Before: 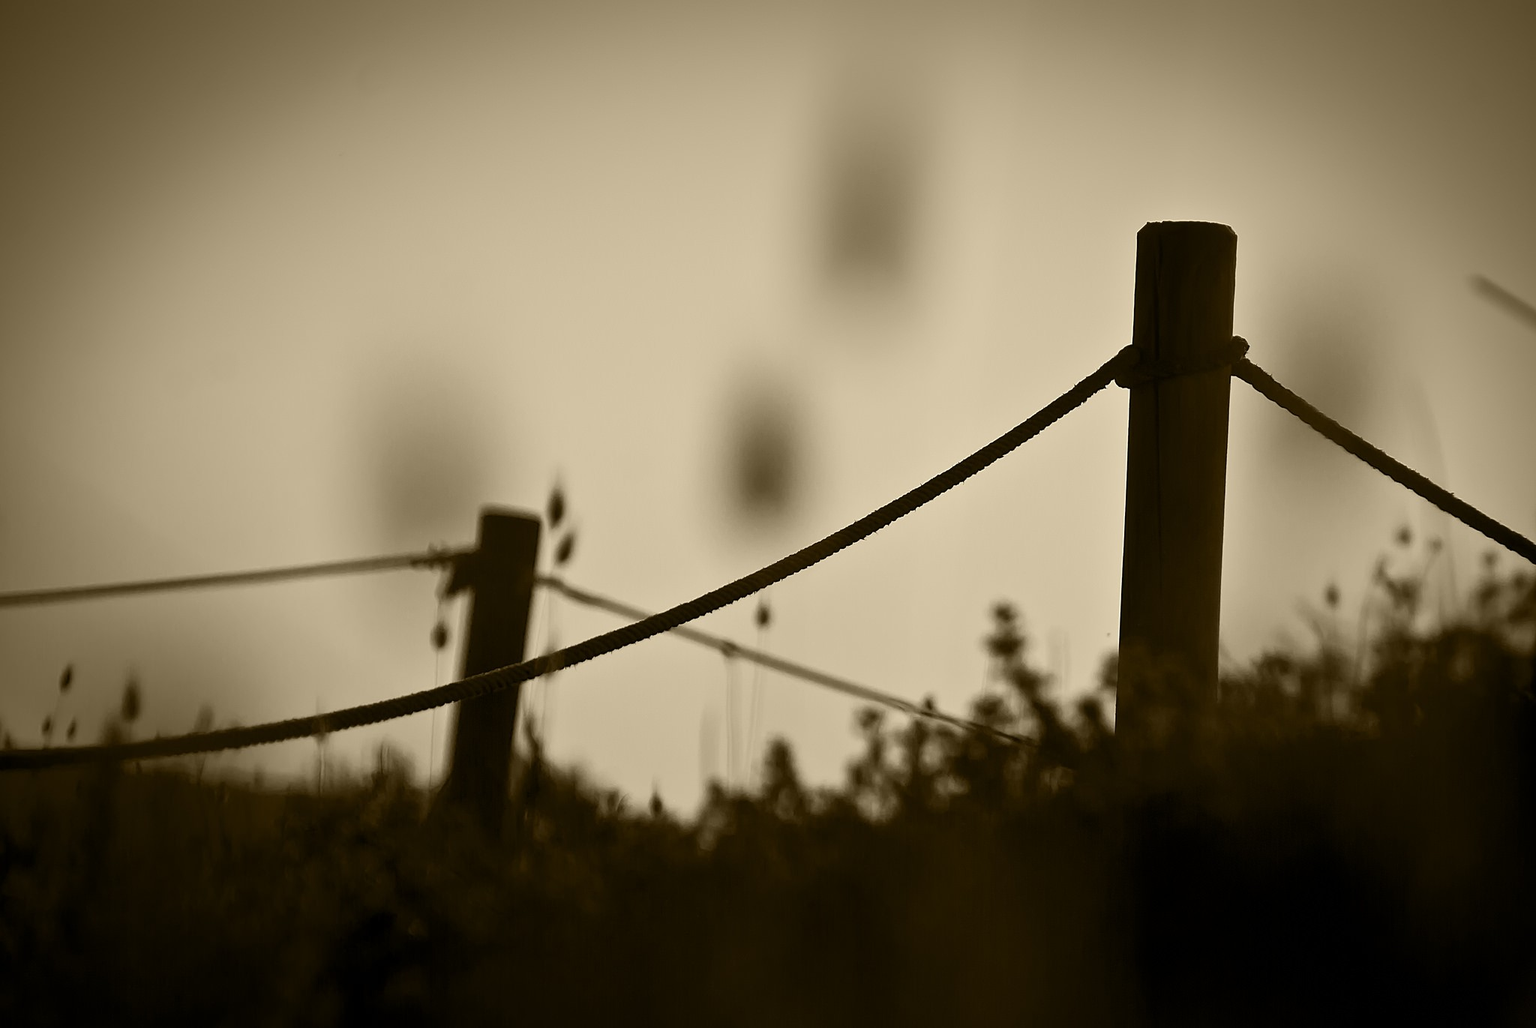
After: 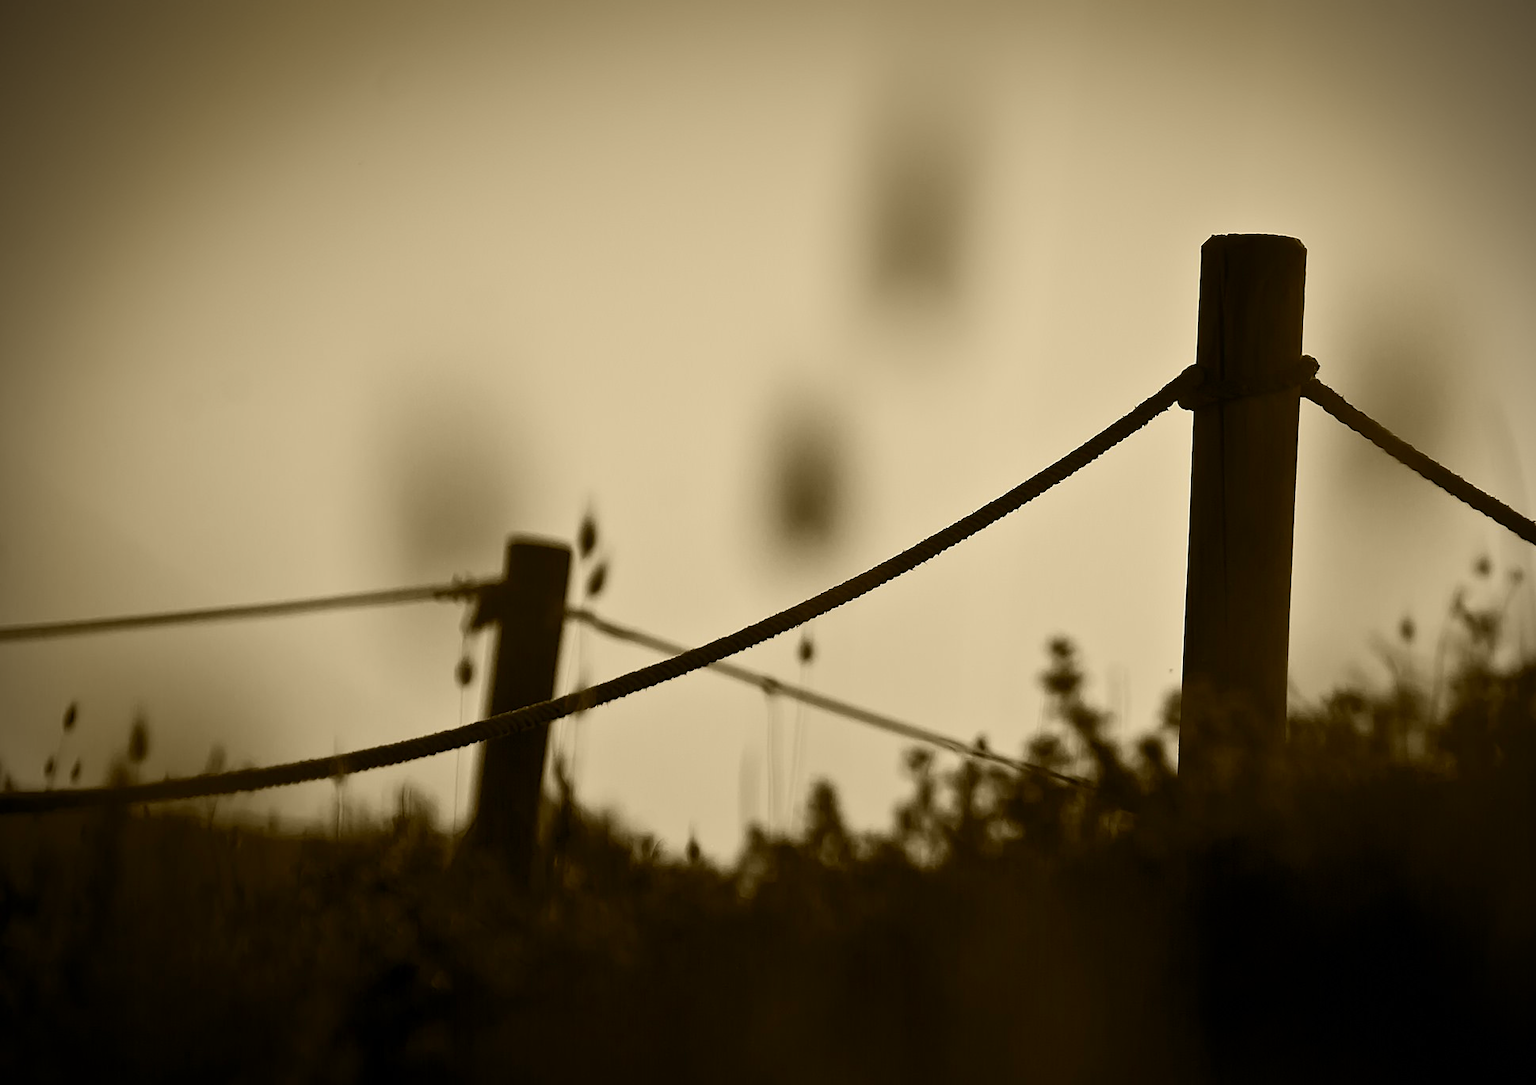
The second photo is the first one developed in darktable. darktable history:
contrast brightness saturation: contrast 0.085, saturation 0.283
vignetting: fall-off start 91.36%, brightness -0.287
crop and rotate: left 0%, right 5.281%
